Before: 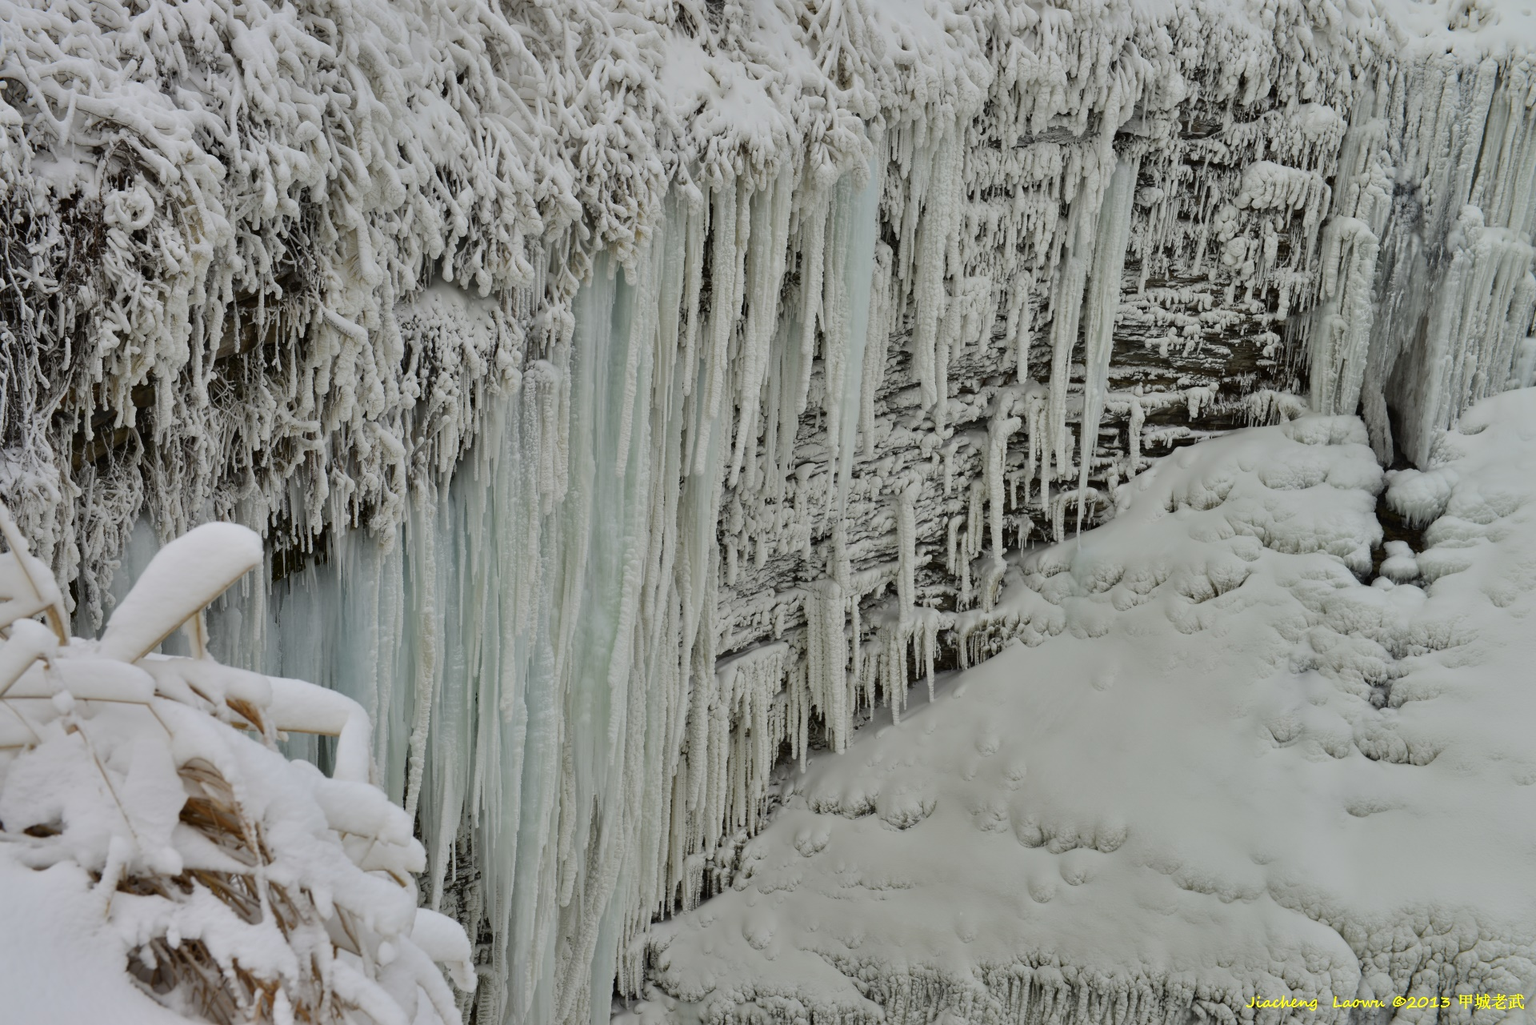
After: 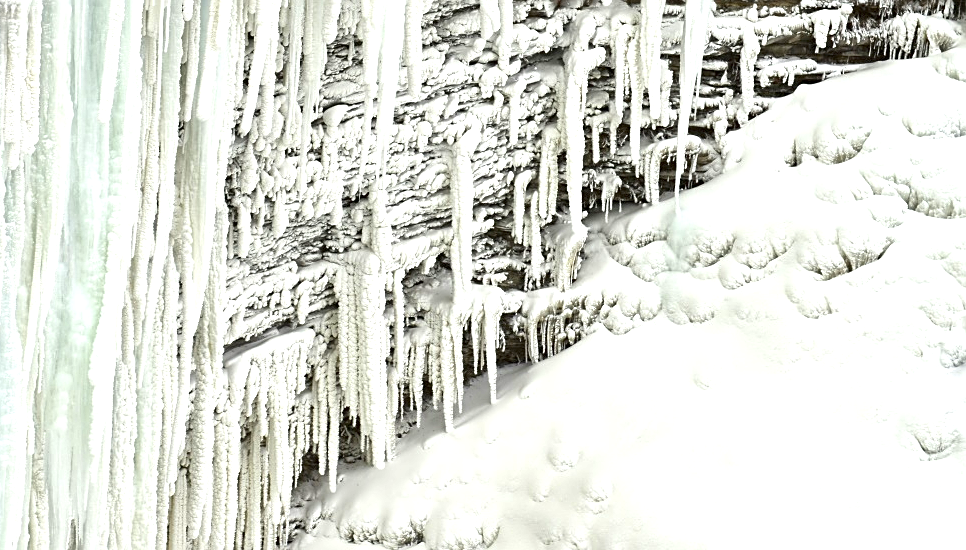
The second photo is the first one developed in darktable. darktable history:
crop: left 34.978%, top 37.064%, right 14.699%, bottom 19.991%
sharpen: on, module defaults
exposure: black level correction 0.001, exposure 1.651 EV, compensate highlight preservation false
local contrast: mode bilateral grid, contrast 21, coarseness 49, detail 132%, midtone range 0.2
